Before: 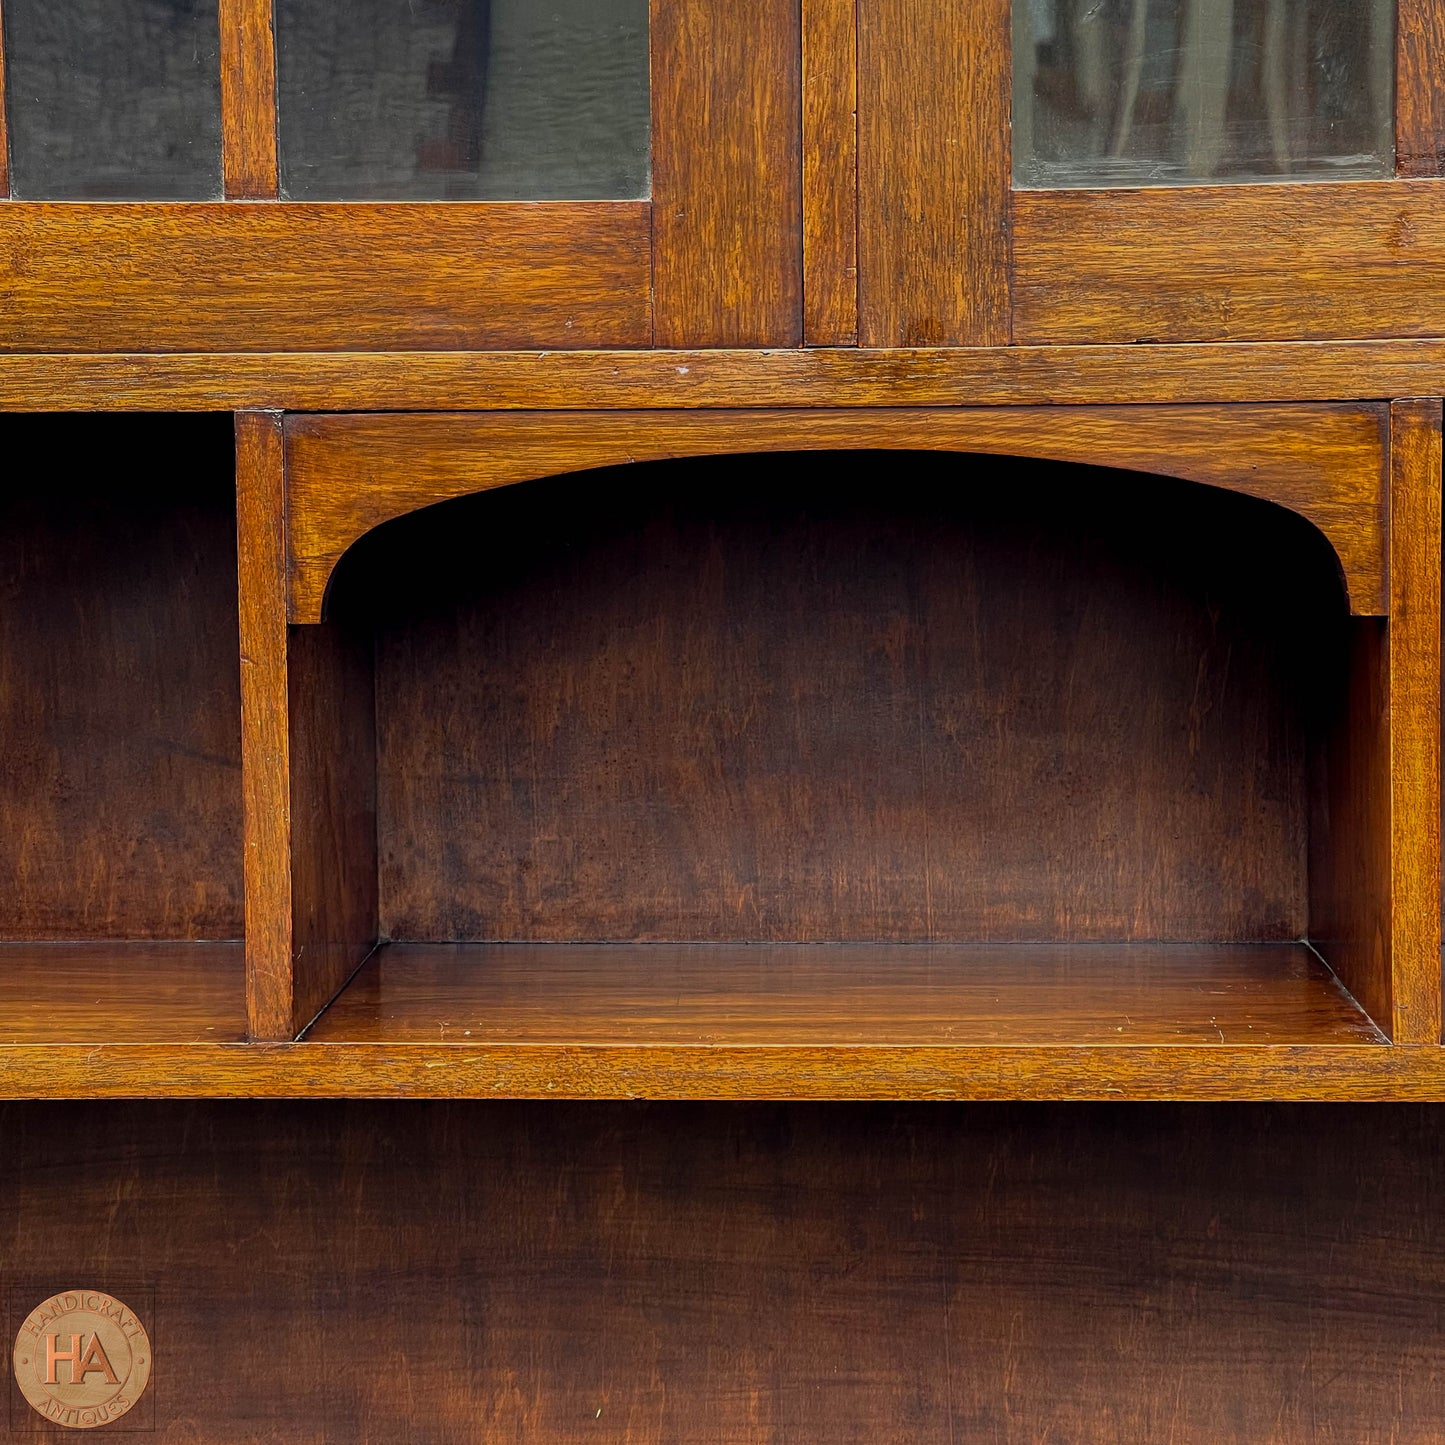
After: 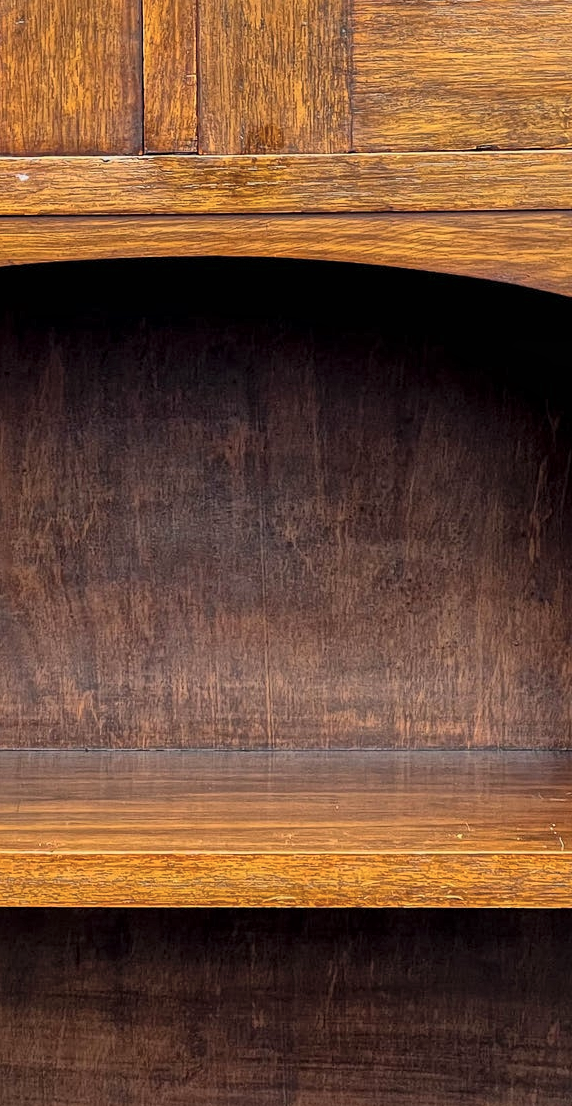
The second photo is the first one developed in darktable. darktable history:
global tonemap: drago (1, 100), detail 1
crop: left 45.721%, top 13.393%, right 14.118%, bottom 10.01%
